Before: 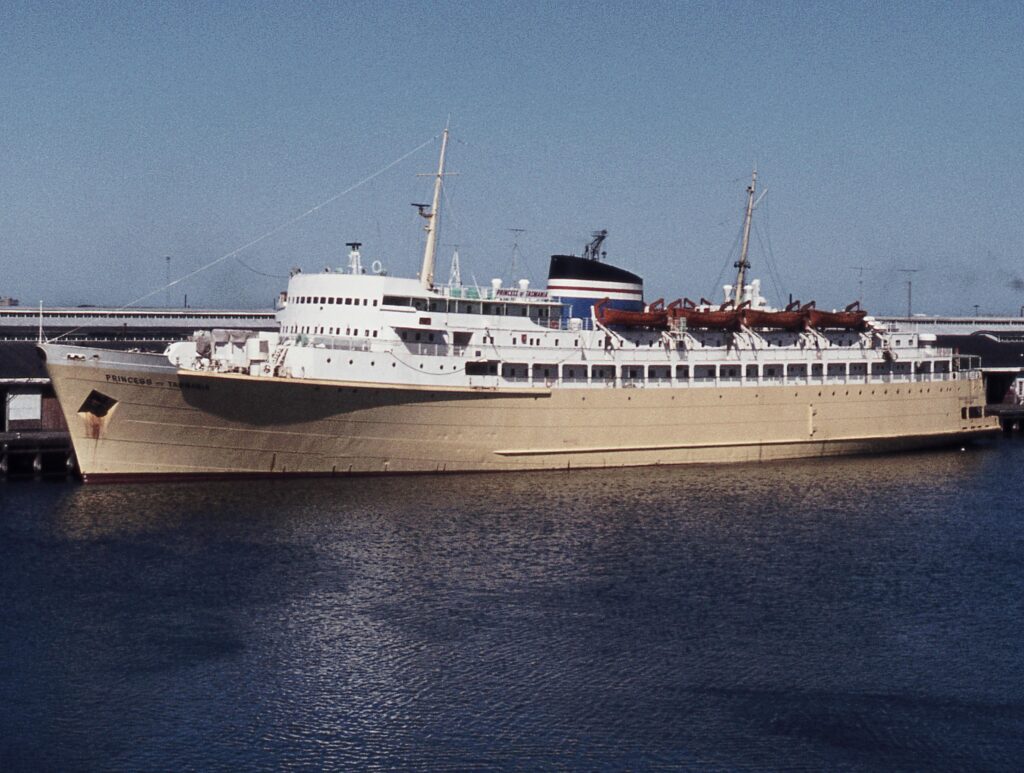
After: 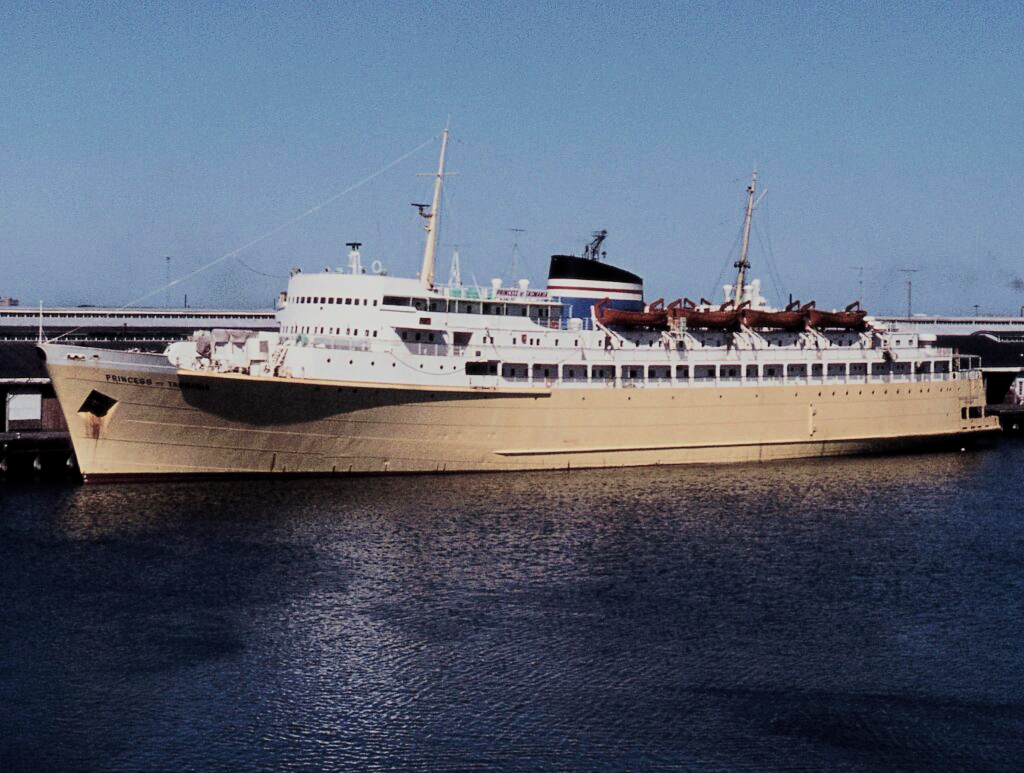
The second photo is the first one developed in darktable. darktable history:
velvia: on, module defaults
filmic rgb: black relative exposure -8.79 EV, white relative exposure 4.98 EV, threshold 3 EV, target black luminance 0%, hardness 3.77, latitude 66.33%, contrast 0.822, shadows ↔ highlights balance 20%, color science v5 (2021), contrast in shadows safe, contrast in highlights safe, enable highlight reconstruction true
tone equalizer: -8 EV -0.75 EV, -7 EV -0.7 EV, -6 EV -0.6 EV, -5 EV -0.4 EV, -3 EV 0.4 EV, -2 EV 0.6 EV, -1 EV 0.7 EV, +0 EV 0.75 EV, edges refinement/feathering 500, mask exposure compensation -1.57 EV, preserve details no
